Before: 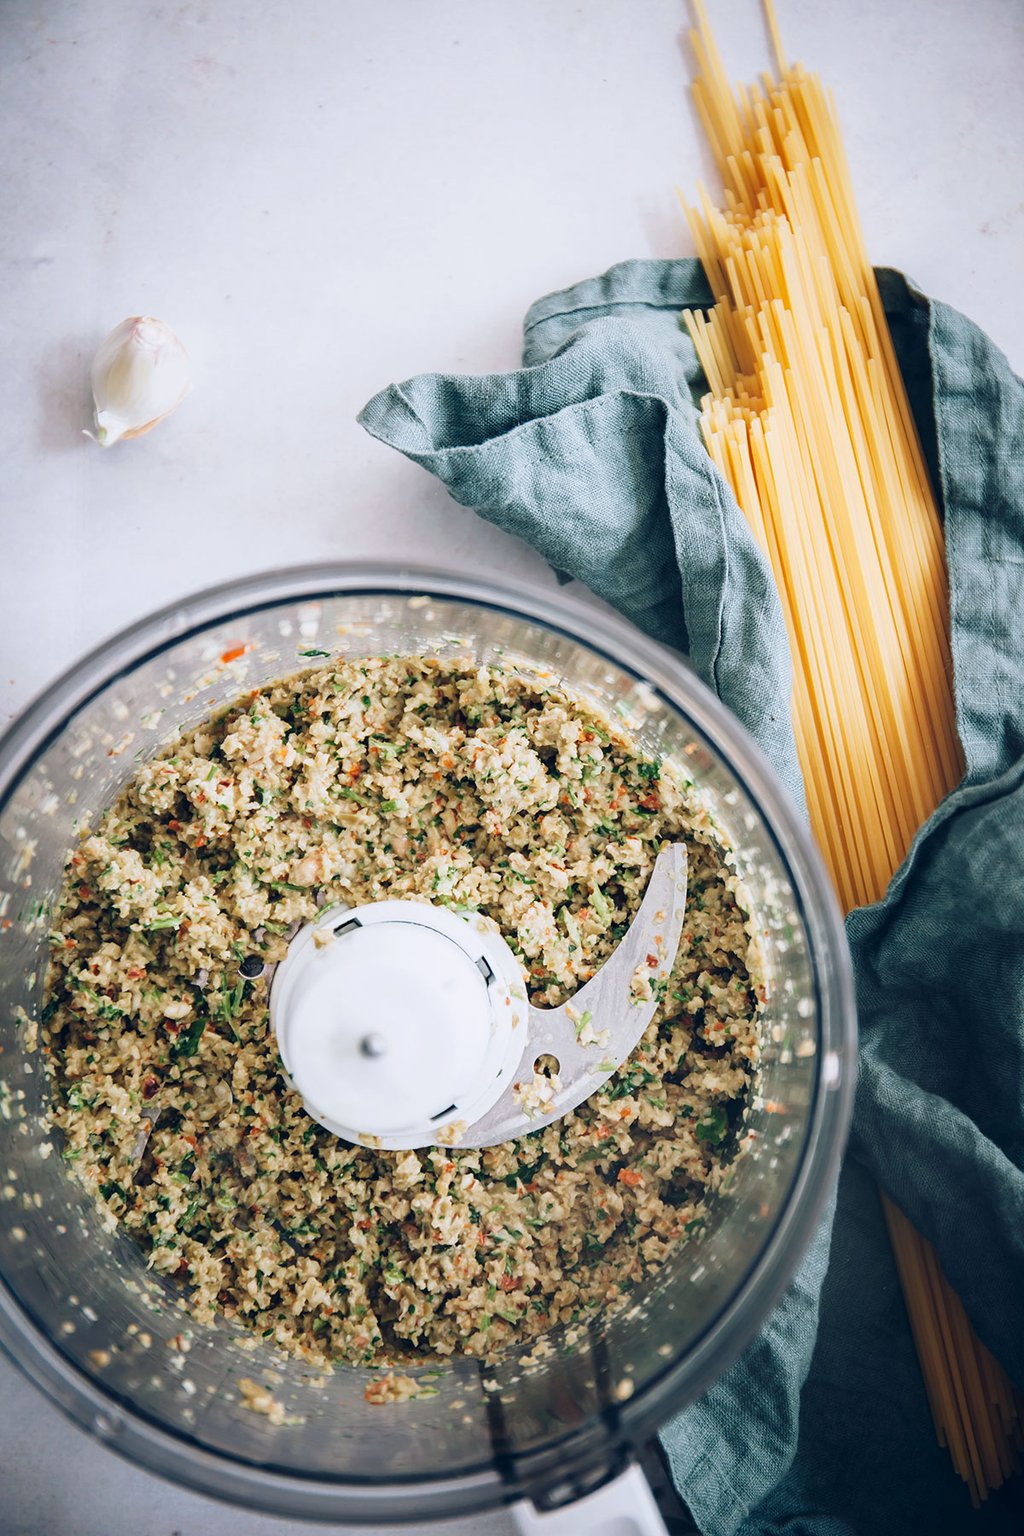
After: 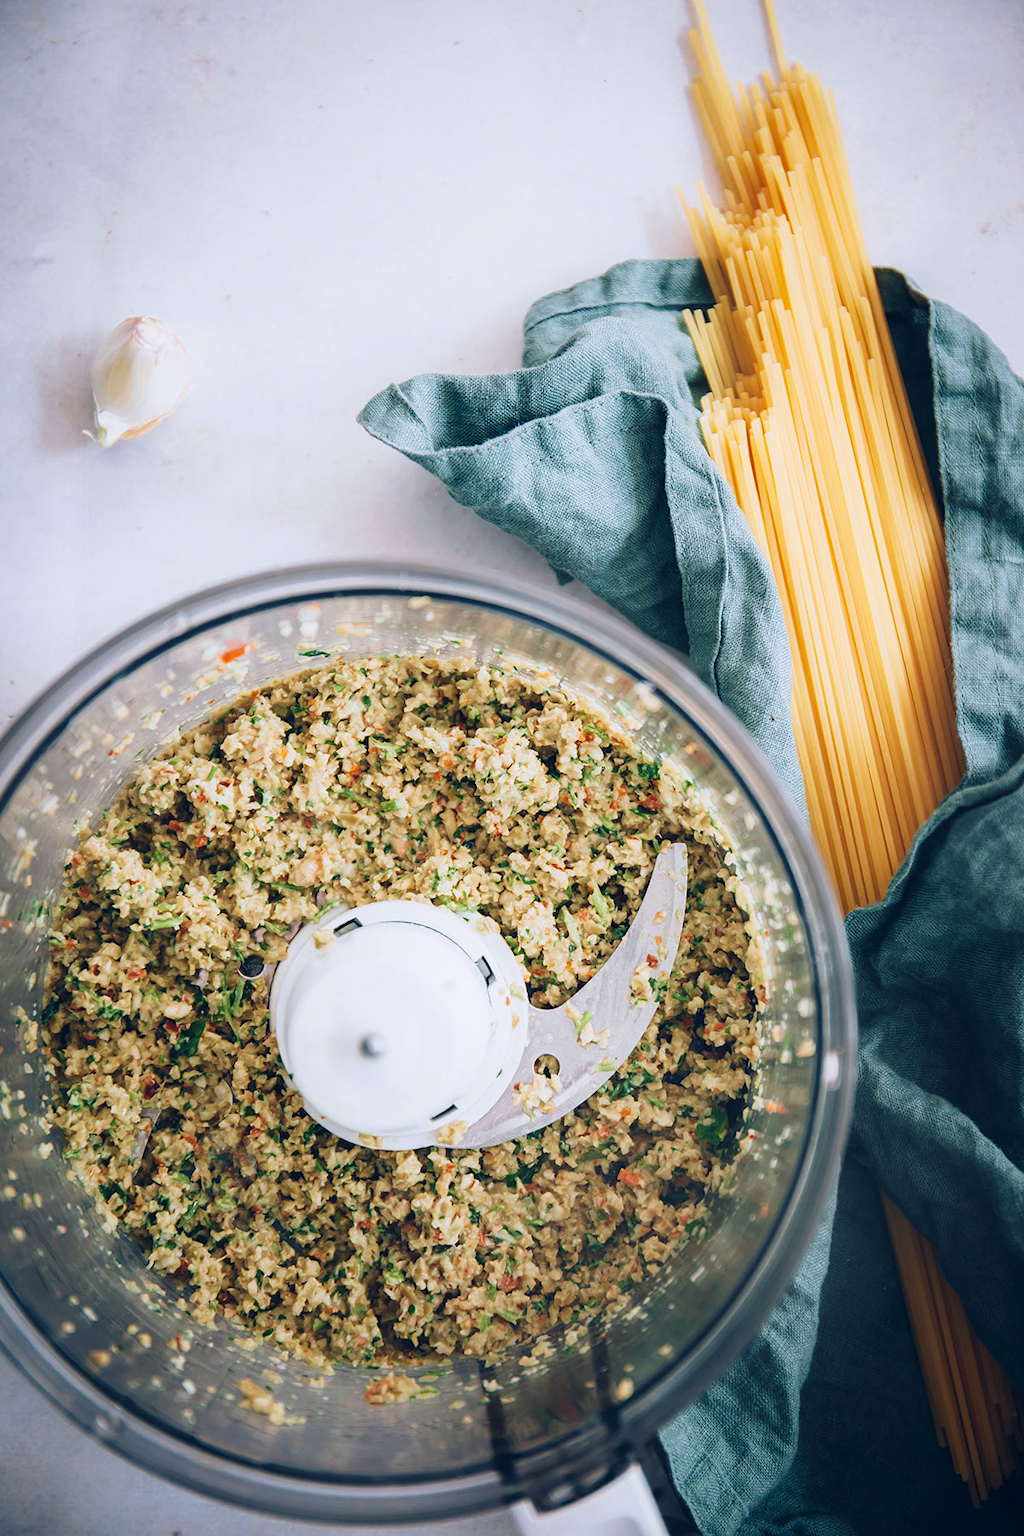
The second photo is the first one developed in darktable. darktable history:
contrast equalizer: y [[0.5, 0.496, 0.435, 0.435, 0.496, 0.5], [0.5 ×6], [0.5 ×6], [0 ×6], [0 ×6]], mix 0.278
velvia: on, module defaults
